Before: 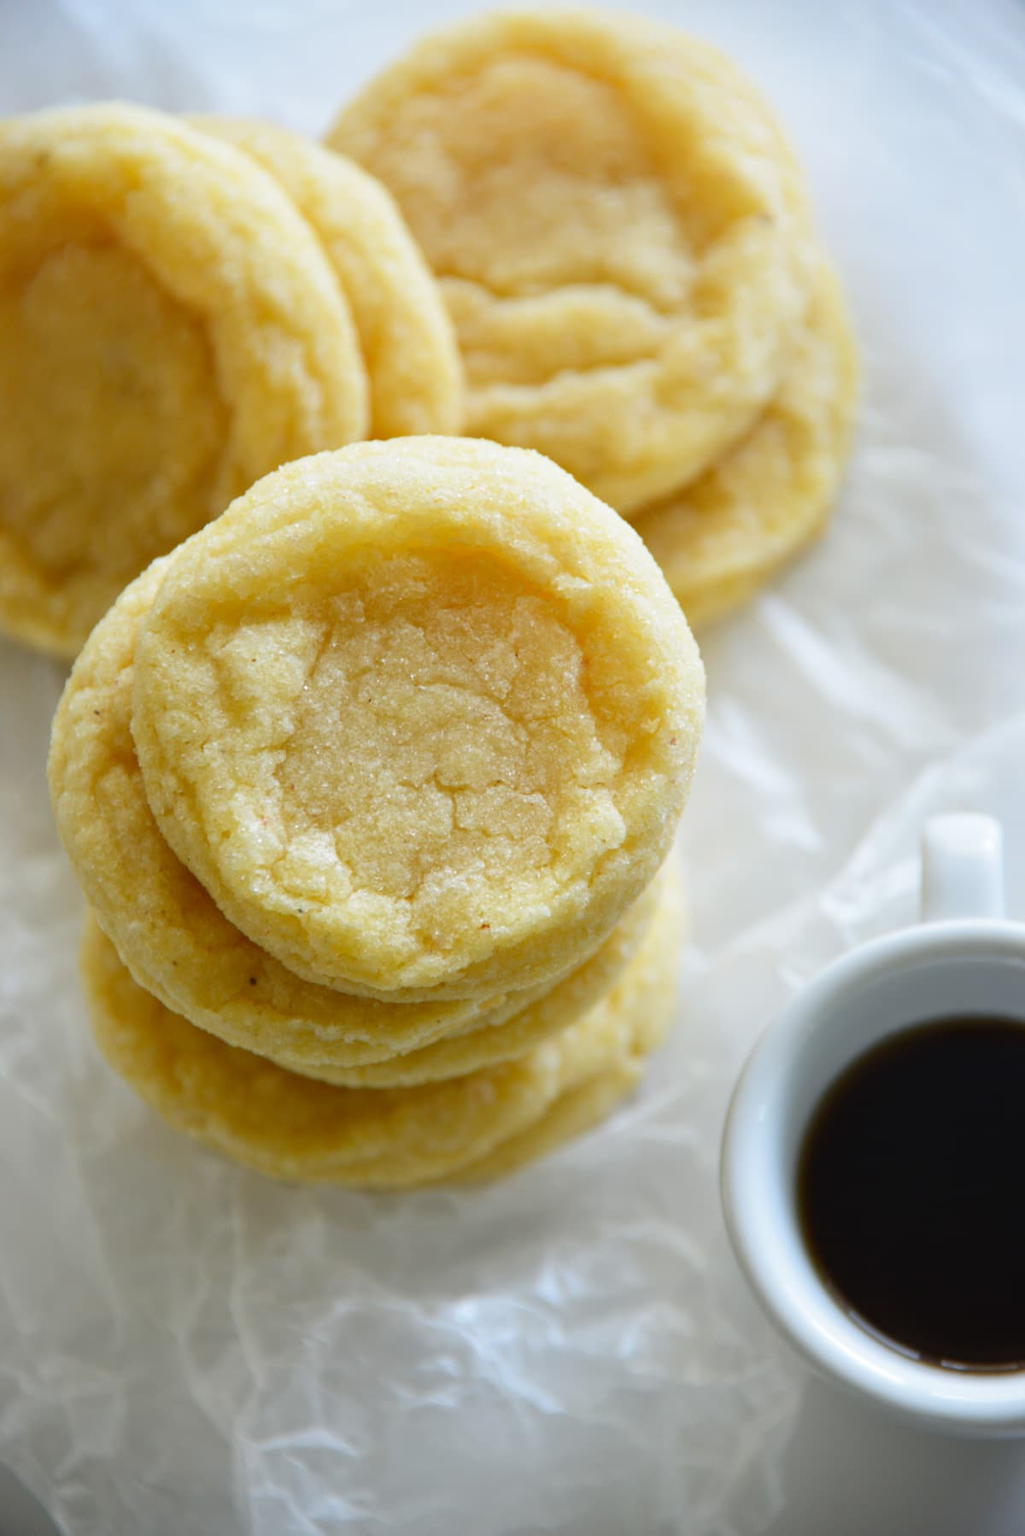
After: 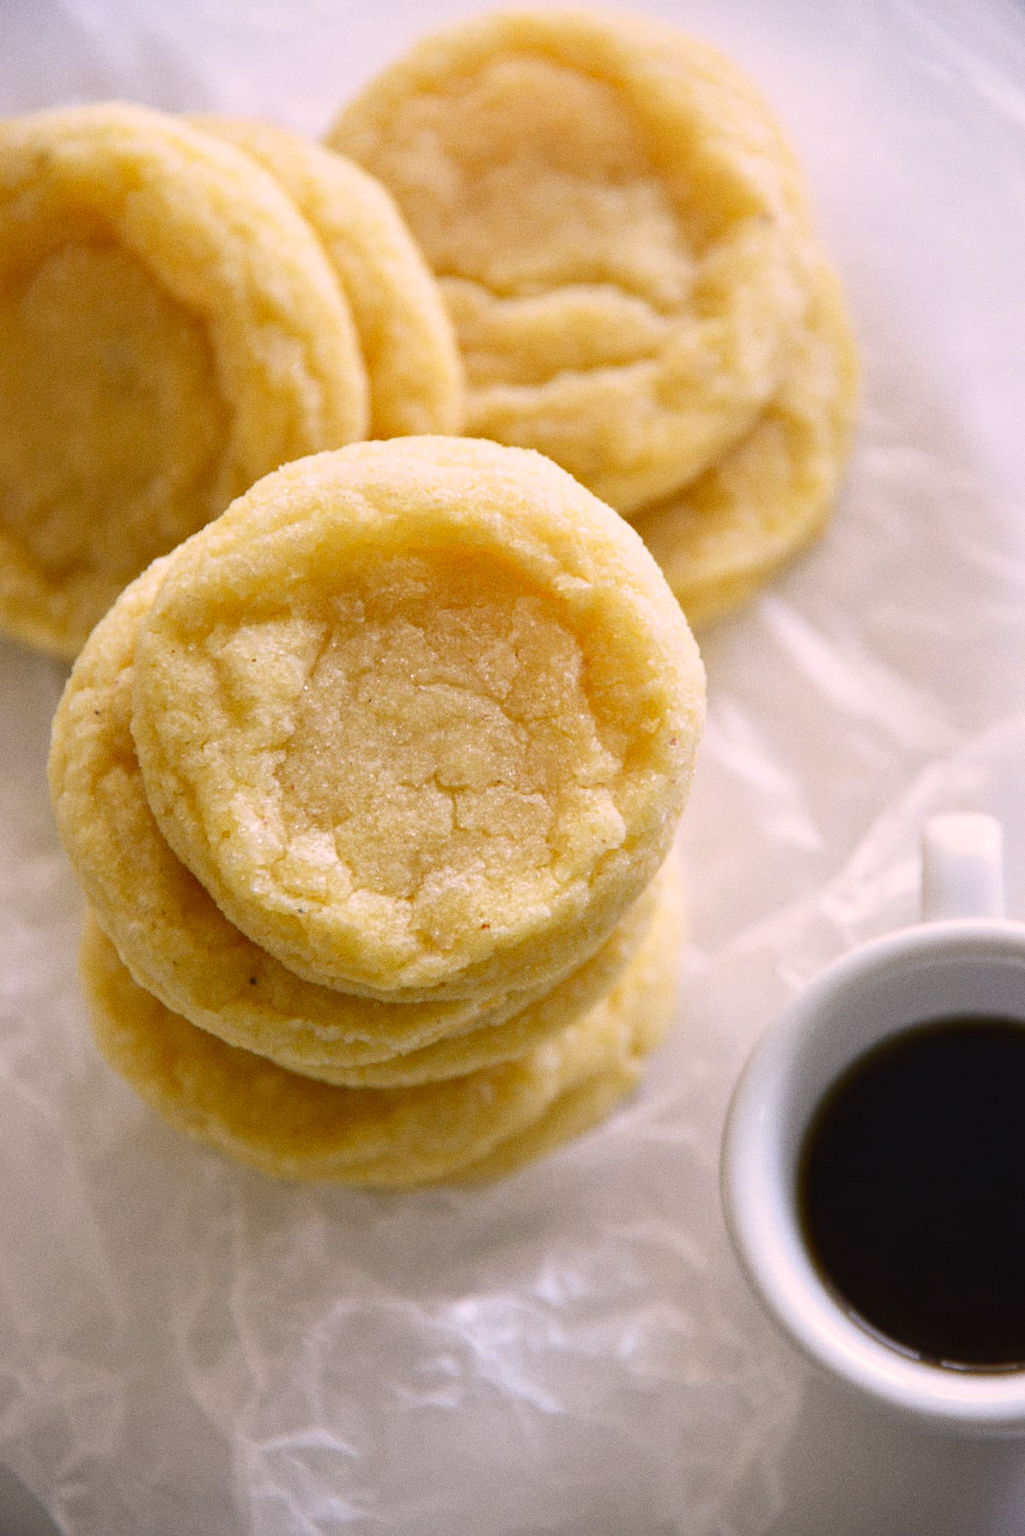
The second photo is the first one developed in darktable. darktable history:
grain: on, module defaults
color correction: highlights a* 12.23, highlights b* 5.41
